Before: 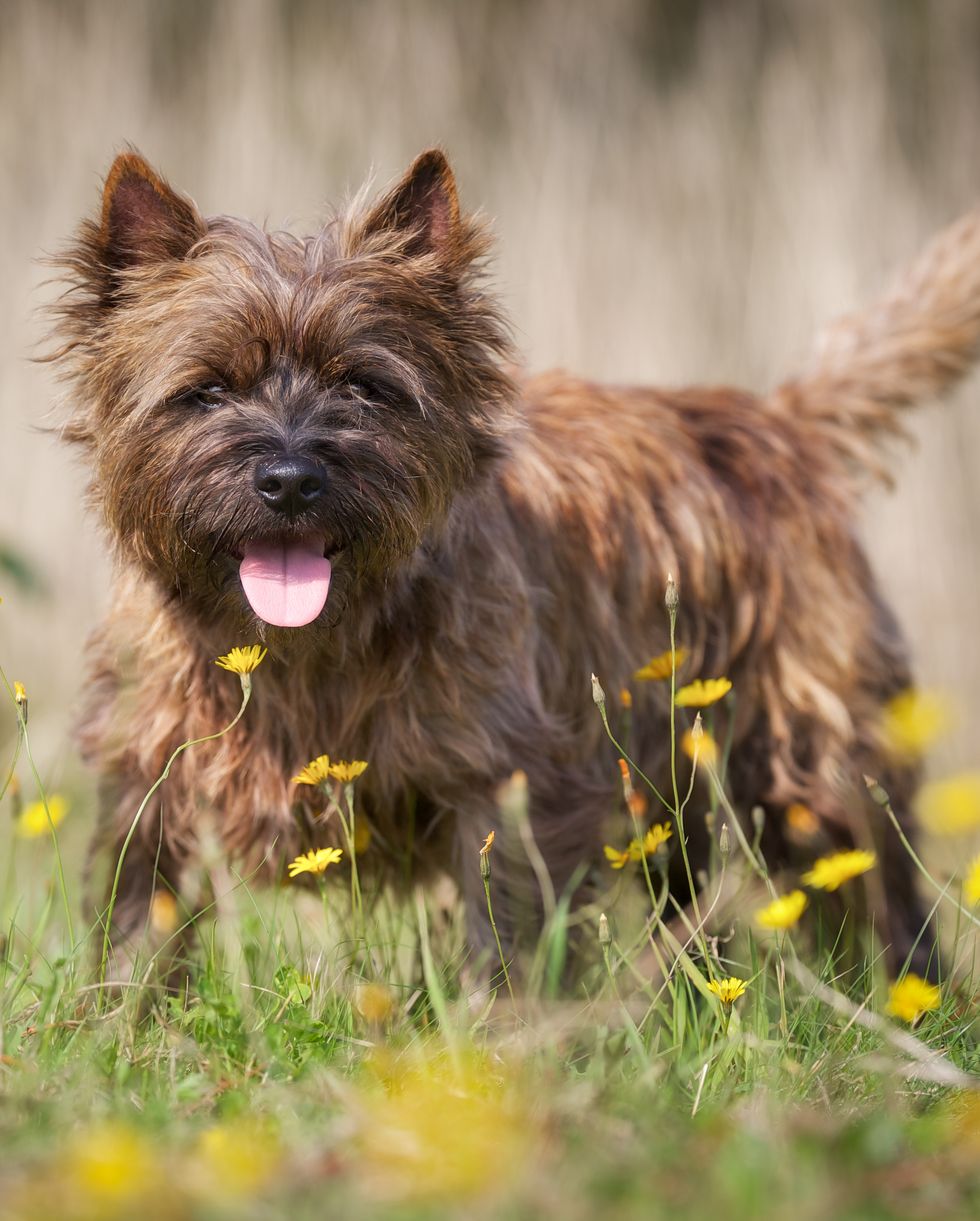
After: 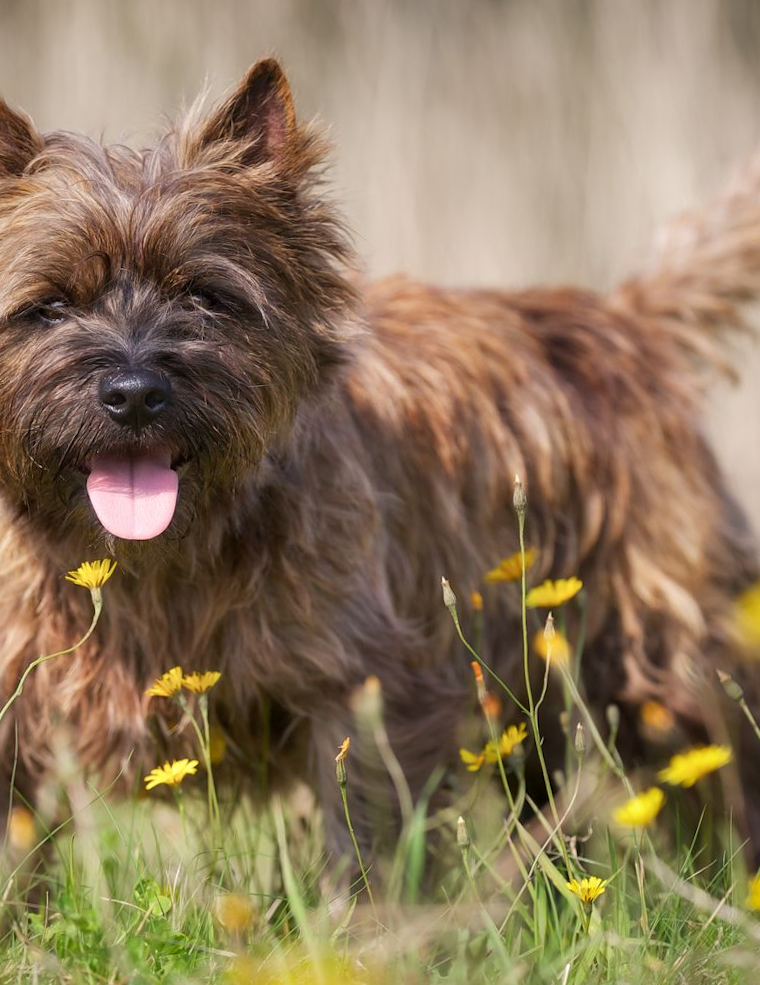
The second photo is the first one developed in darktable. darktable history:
rotate and perspective: rotation -1.75°, automatic cropping off
crop: left 16.768%, top 8.653%, right 8.362%, bottom 12.485%
